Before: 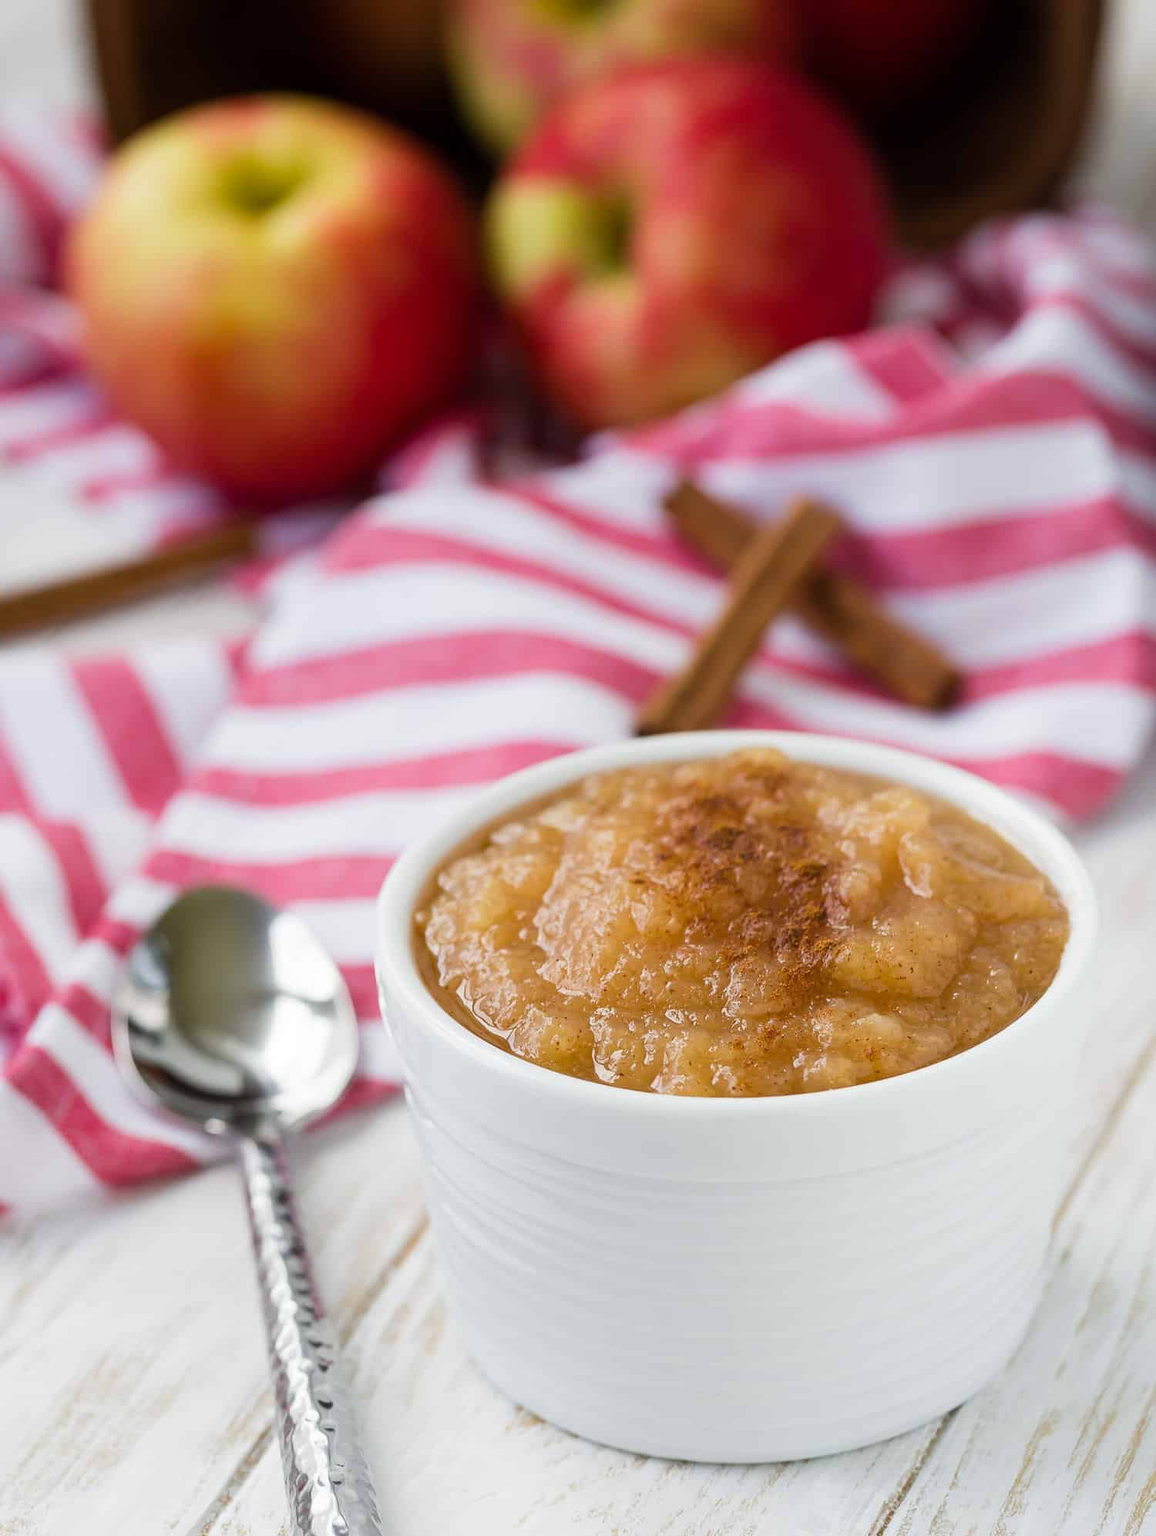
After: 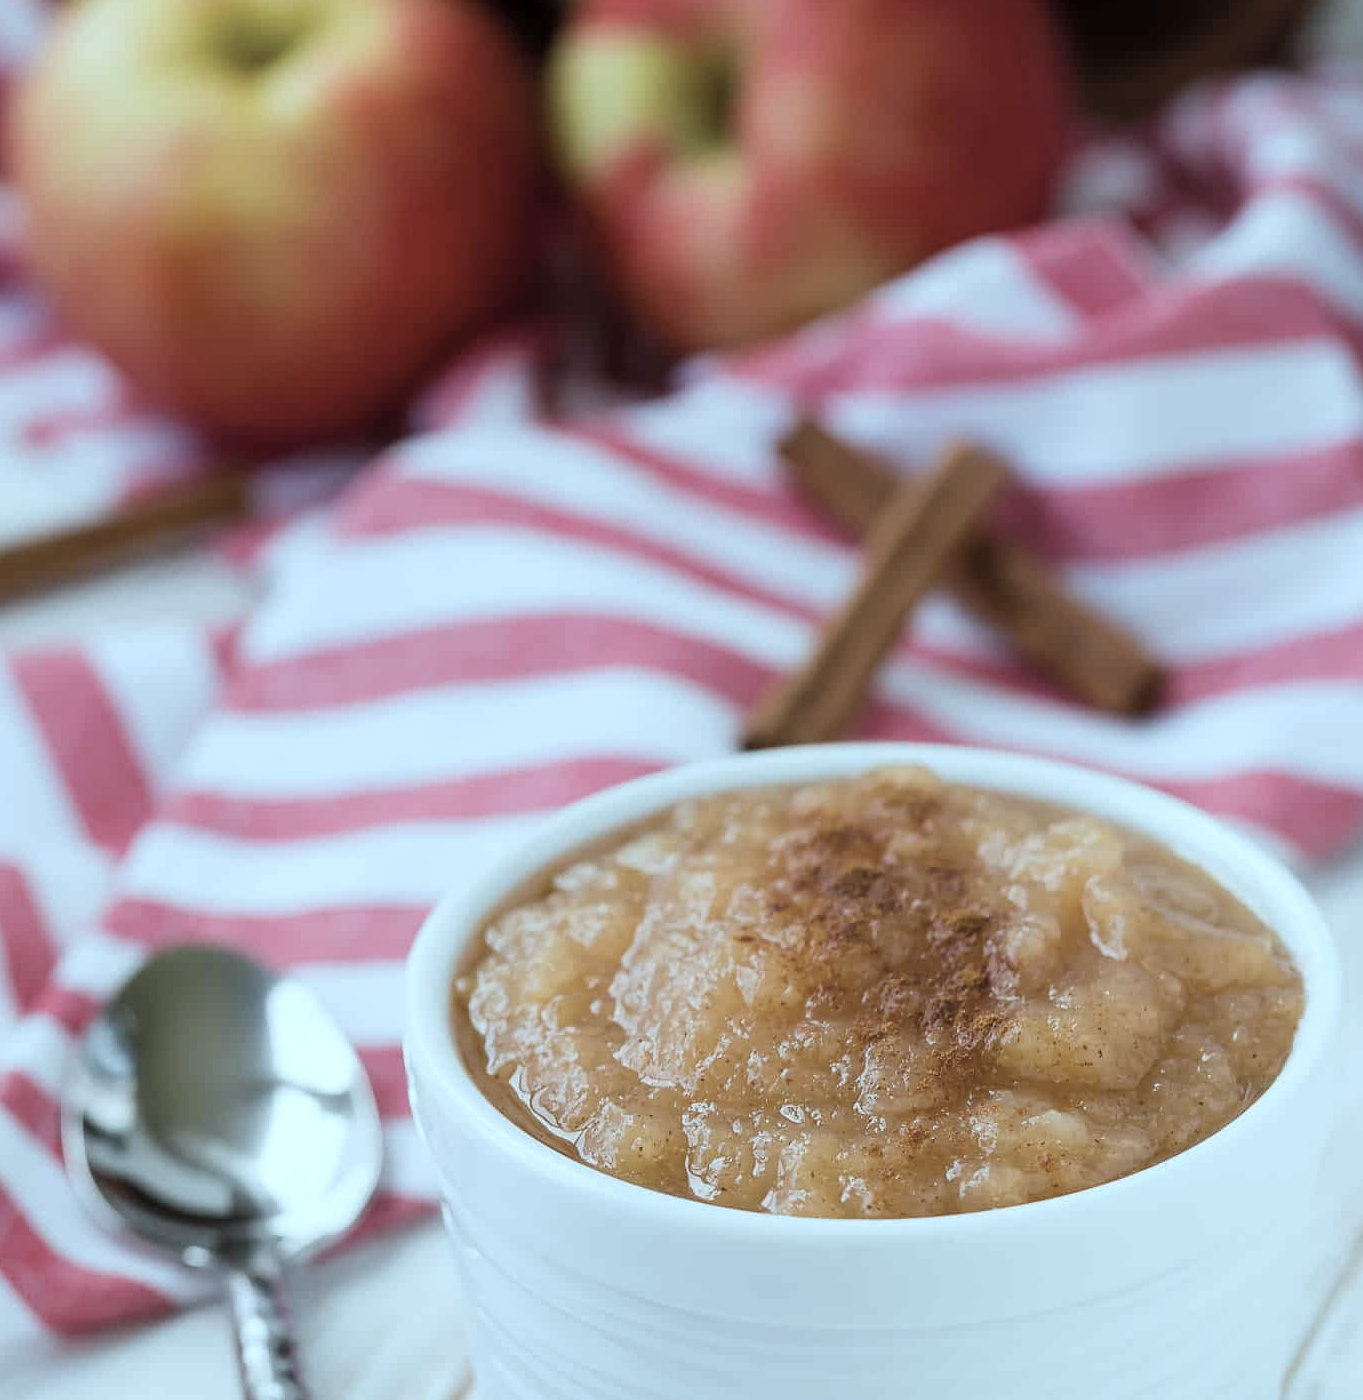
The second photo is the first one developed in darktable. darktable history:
crop: left 5.596%, top 10.314%, right 3.534%, bottom 19.395%
color correction: highlights a* -12.64, highlights b* -18.1, saturation 0.7
levels: mode automatic
